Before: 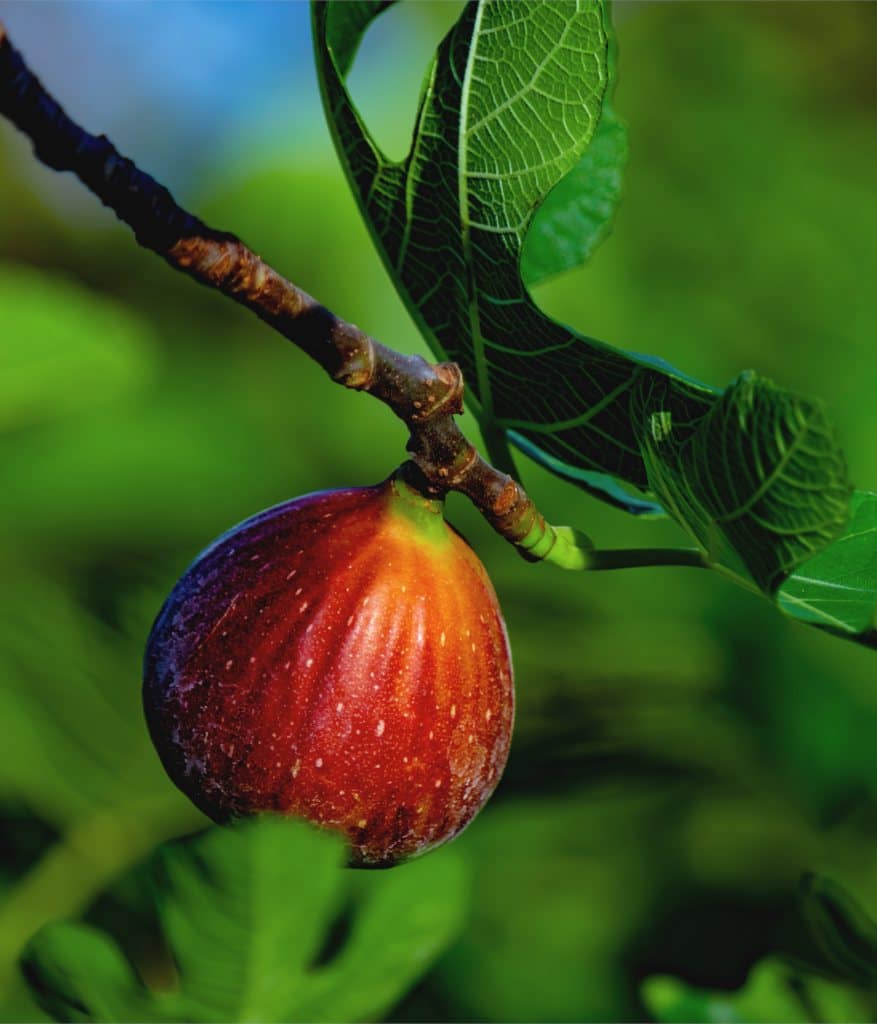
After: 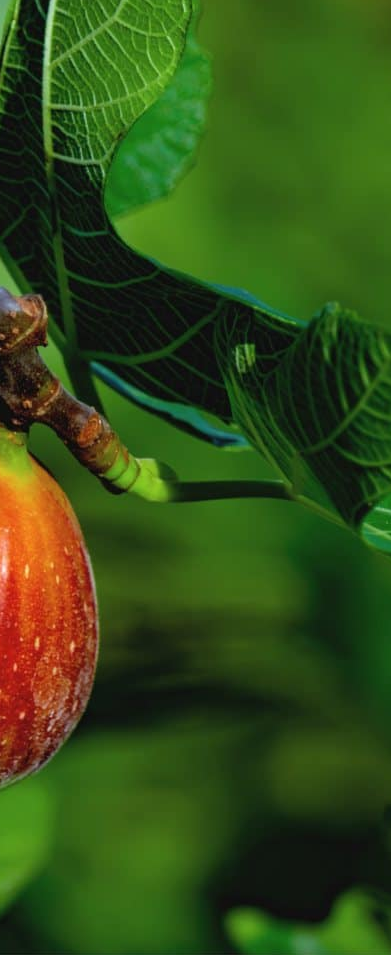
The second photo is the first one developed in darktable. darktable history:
crop: left 47.487%, top 6.659%, right 7.876%
